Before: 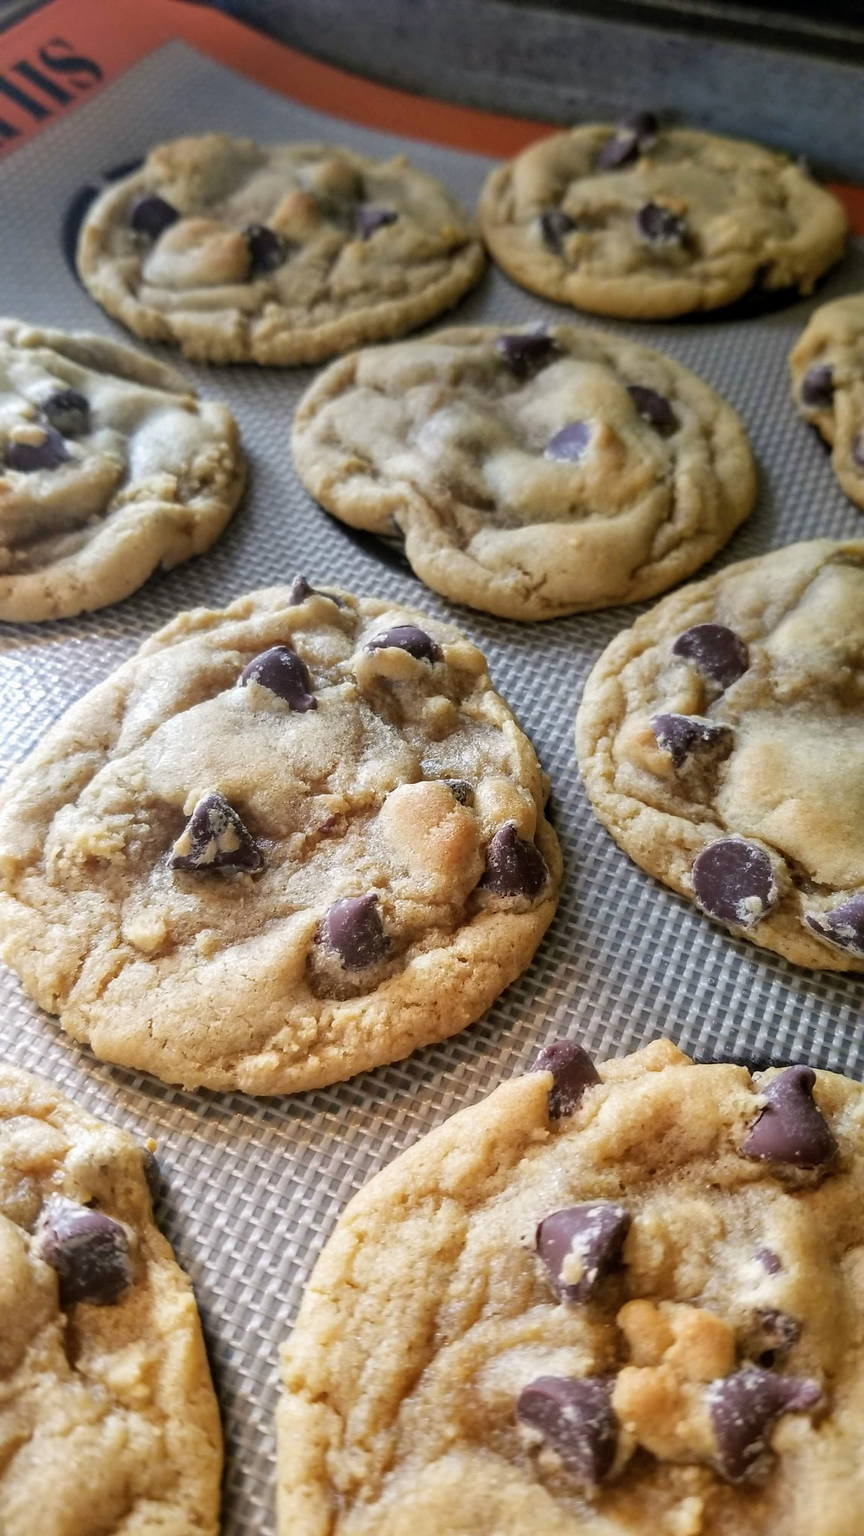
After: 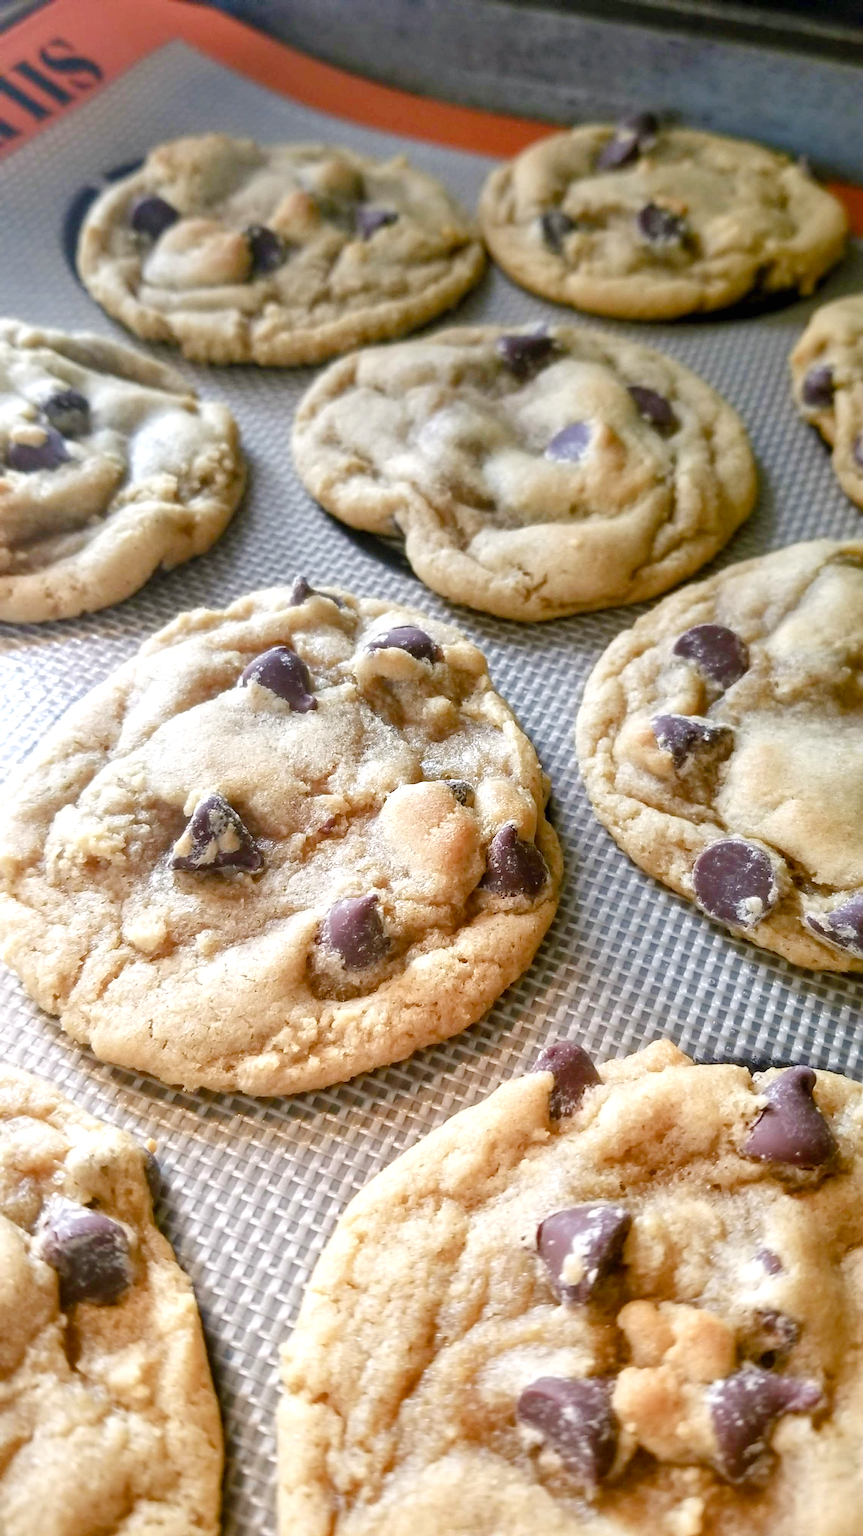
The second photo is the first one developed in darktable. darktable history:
tone equalizer: on, module defaults
color balance rgb: shadows lift › chroma 1%, shadows lift › hue 113°, highlights gain › chroma 0.2%, highlights gain › hue 333°, perceptual saturation grading › global saturation 20%, perceptual saturation grading › highlights -50%, perceptual saturation grading › shadows 25%, contrast -10%
exposure: black level correction 0, exposure 0.7 EV, compensate exposure bias true, compensate highlight preservation false
